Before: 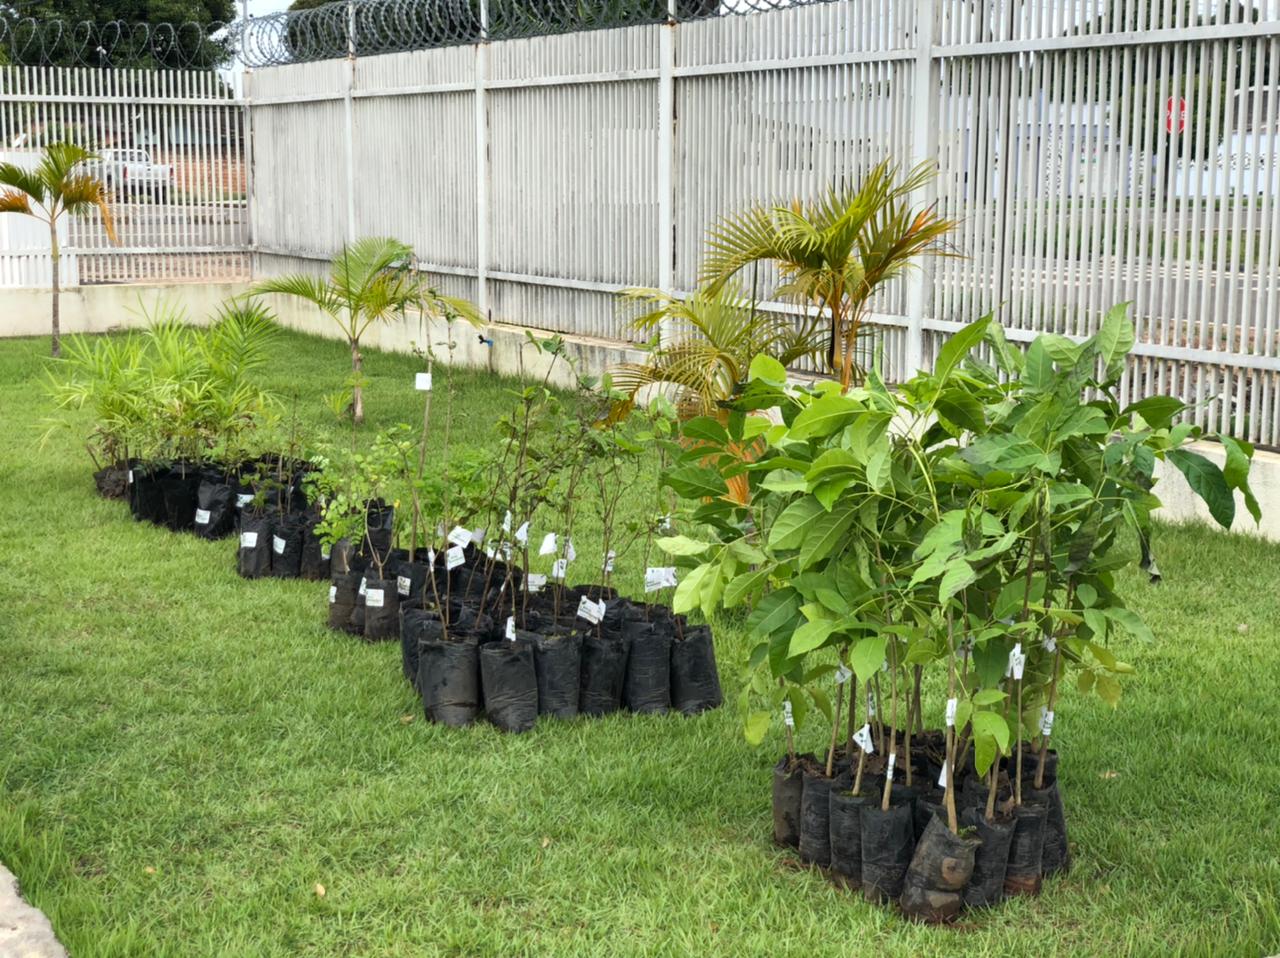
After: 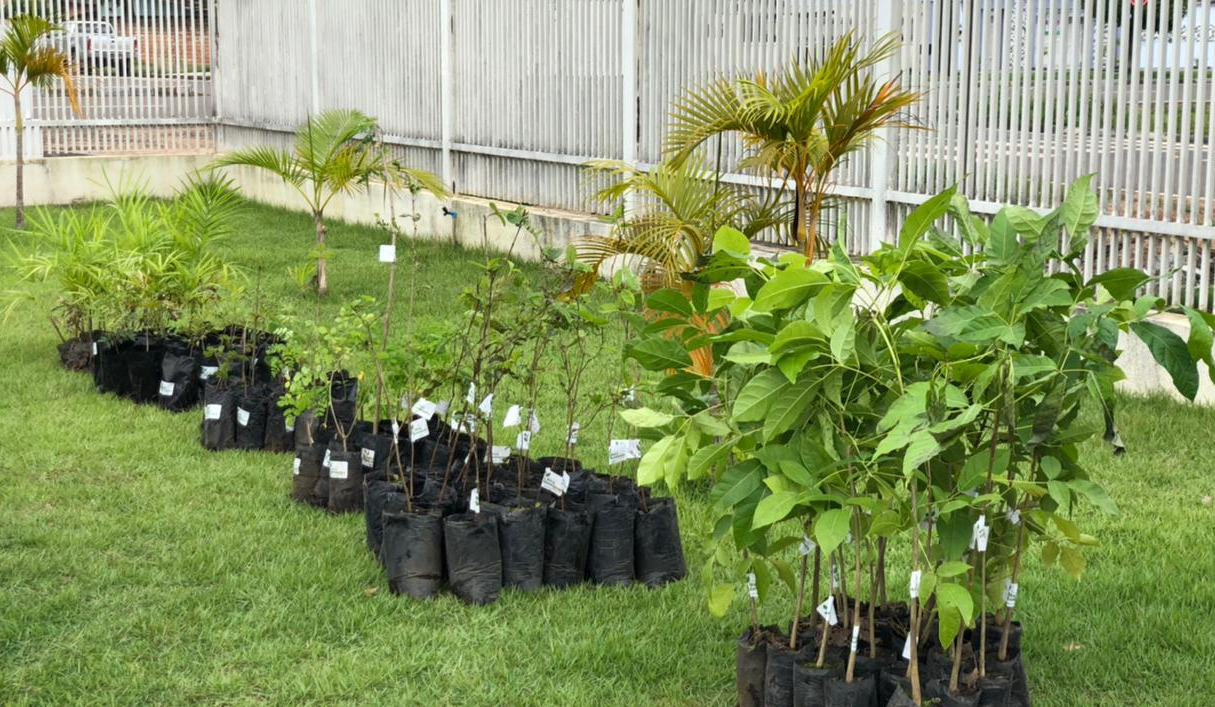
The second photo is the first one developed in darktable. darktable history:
crop and rotate: left 2.841%, top 13.423%, right 2.204%, bottom 12.706%
